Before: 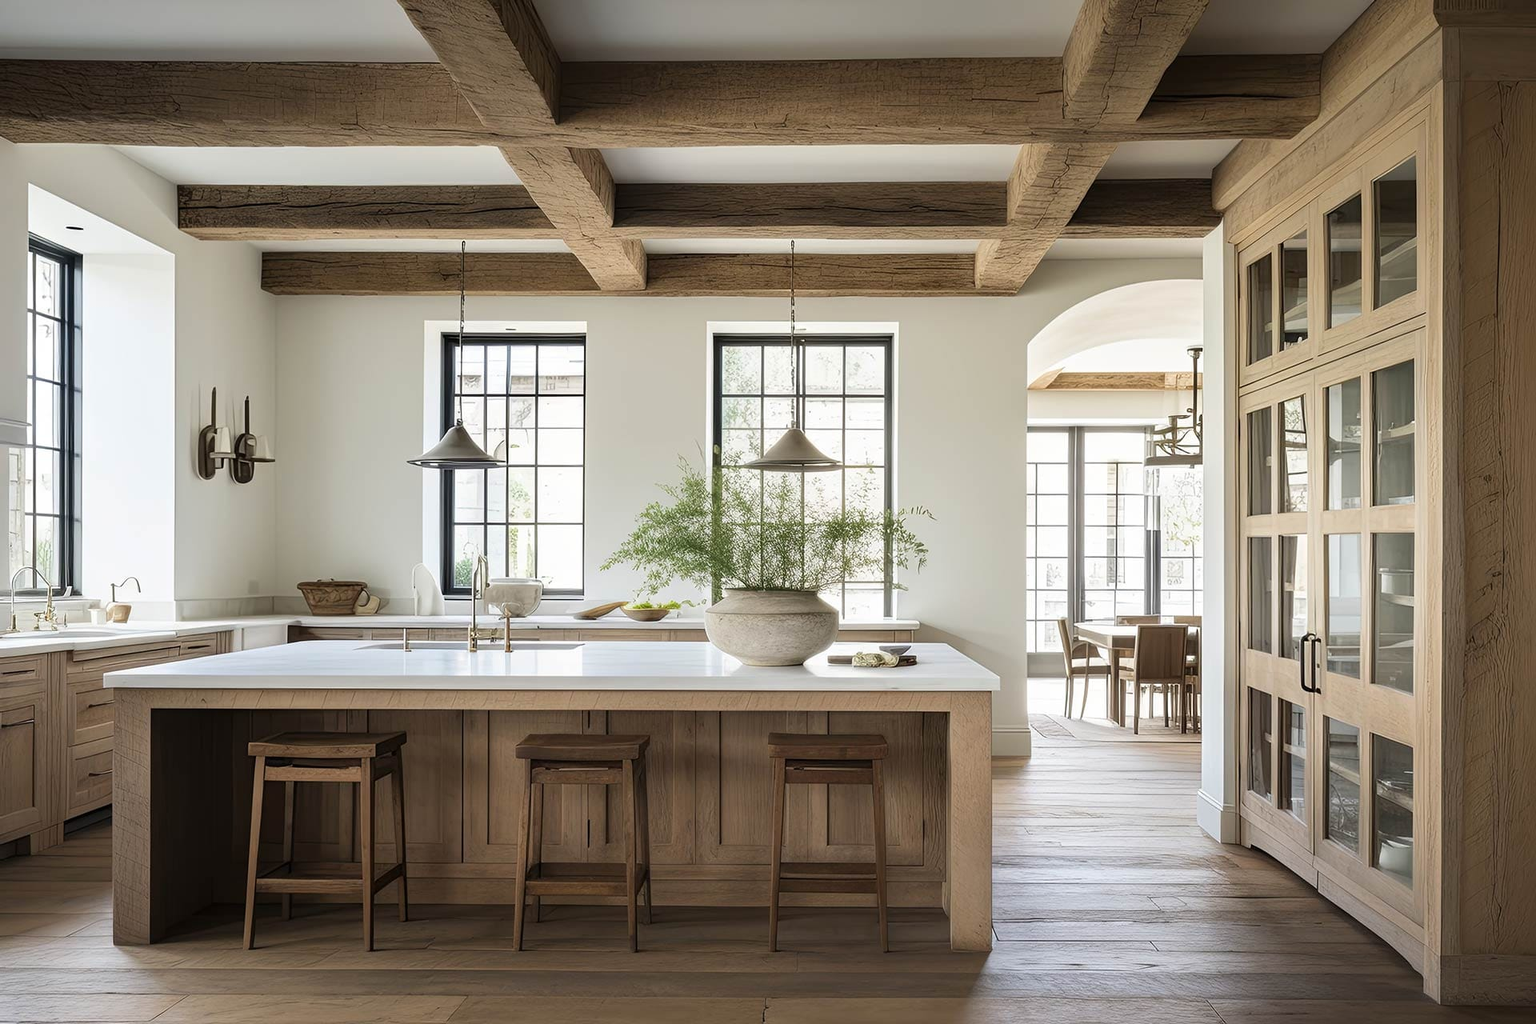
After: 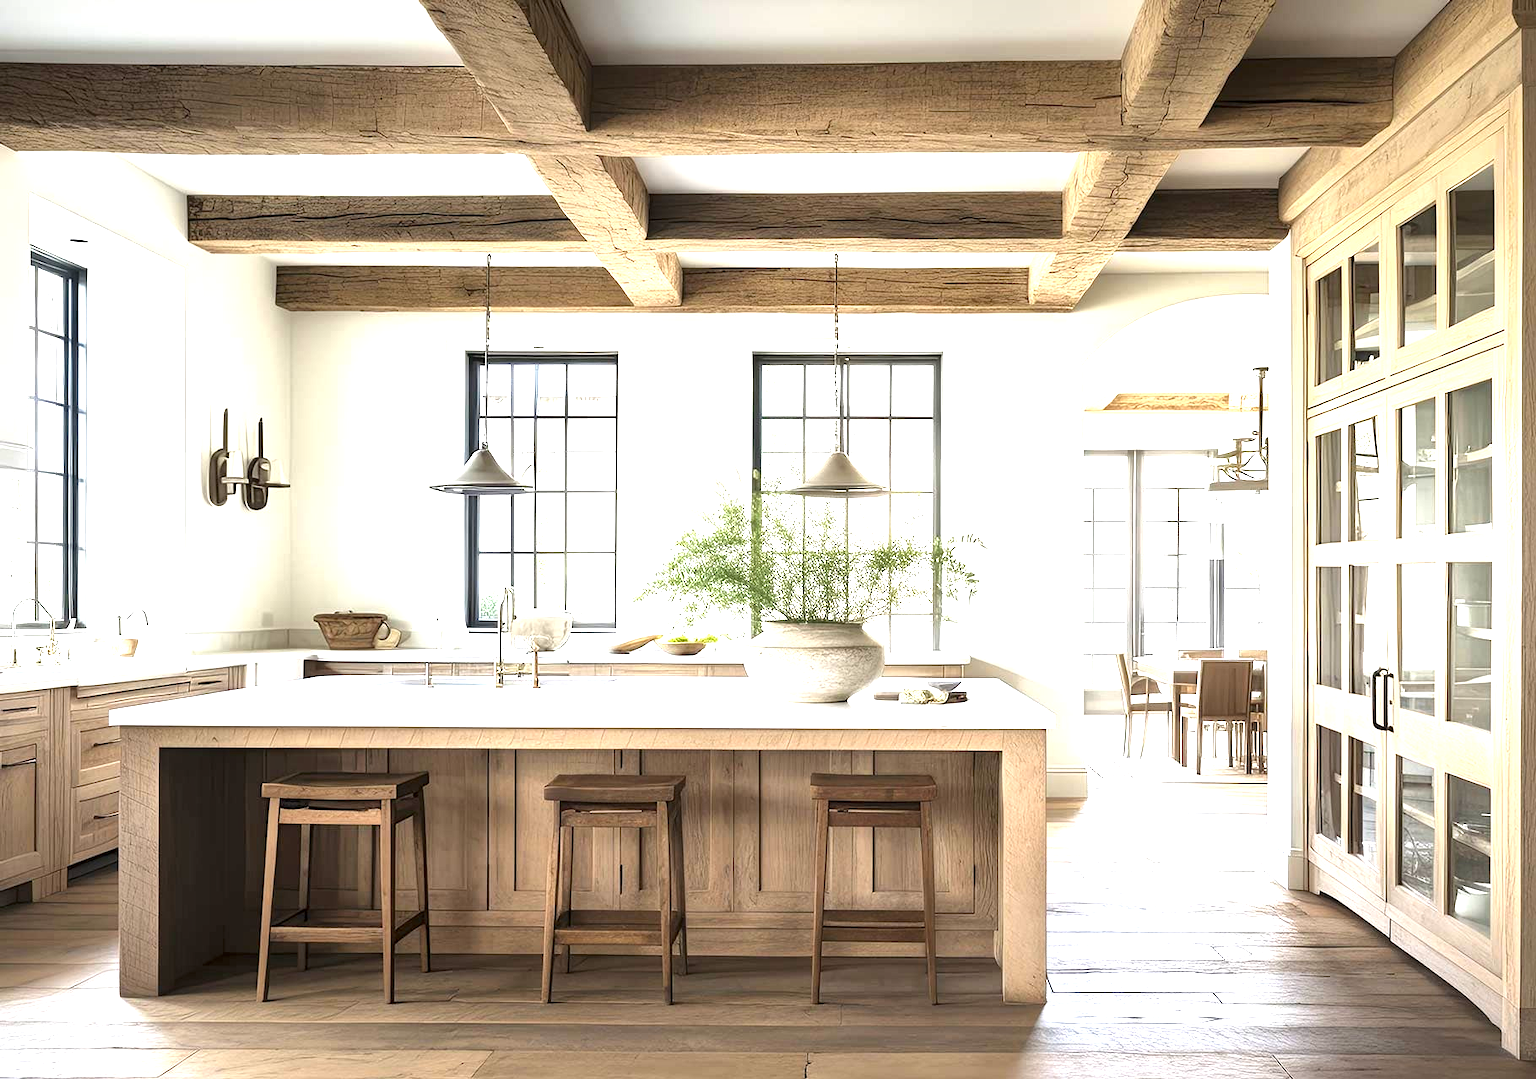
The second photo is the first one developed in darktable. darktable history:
exposure: black level correction 0, exposure 1.489 EV, compensate highlight preservation false
local contrast: mode bilateral grid, contrast 21, coarseness 51, detail 139%, midtone range 0.2
crop and rotate: left 0%, right 5.197%
